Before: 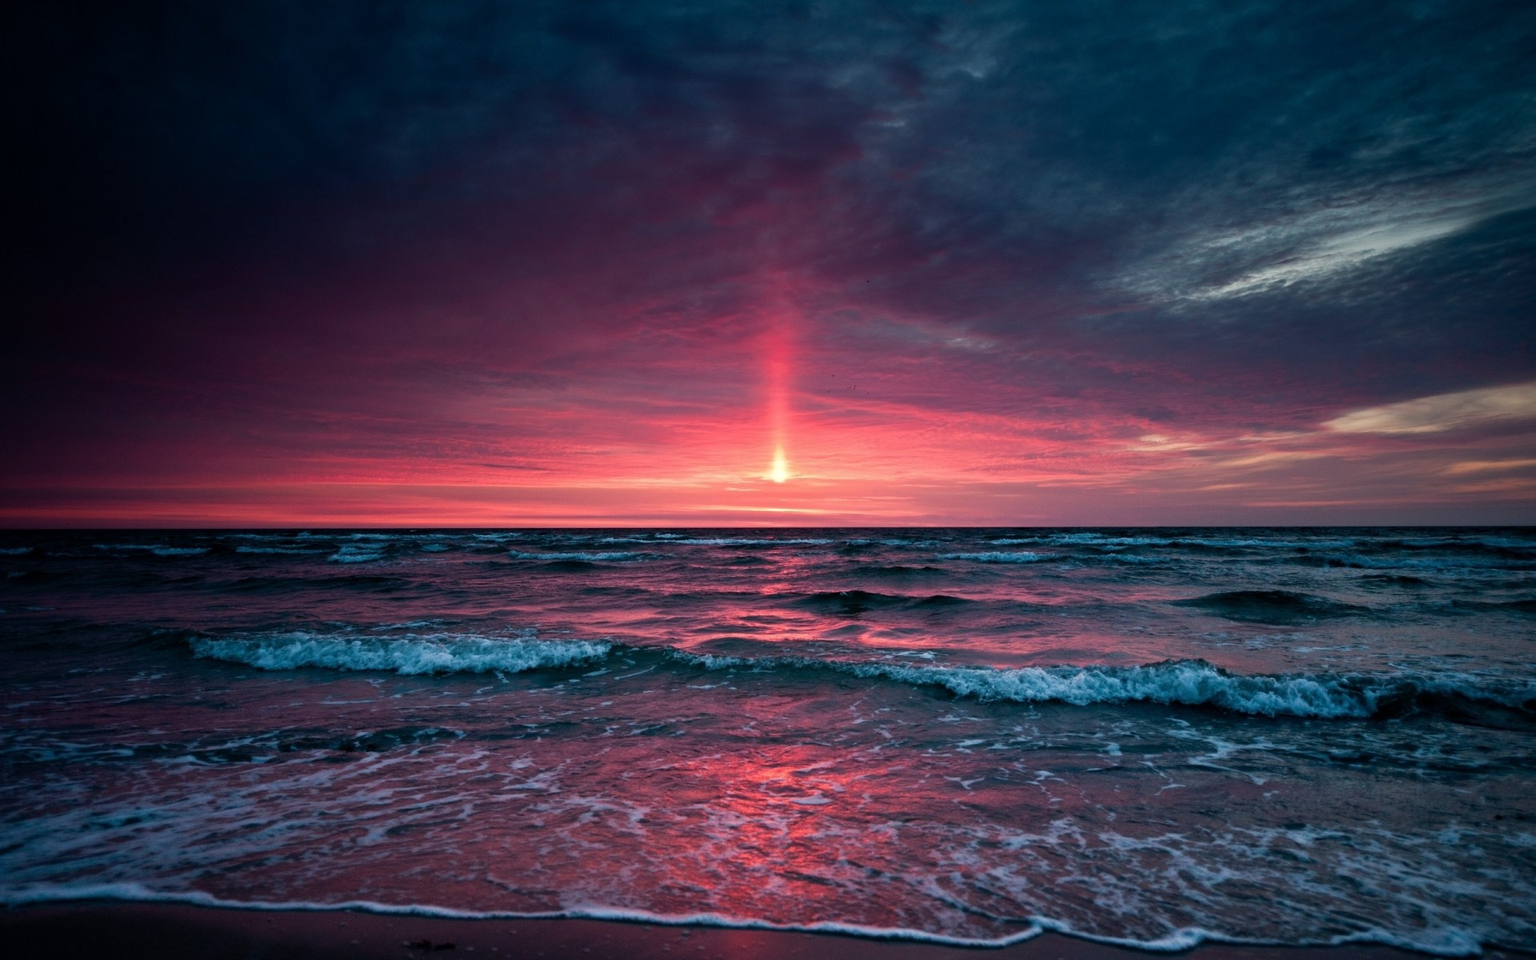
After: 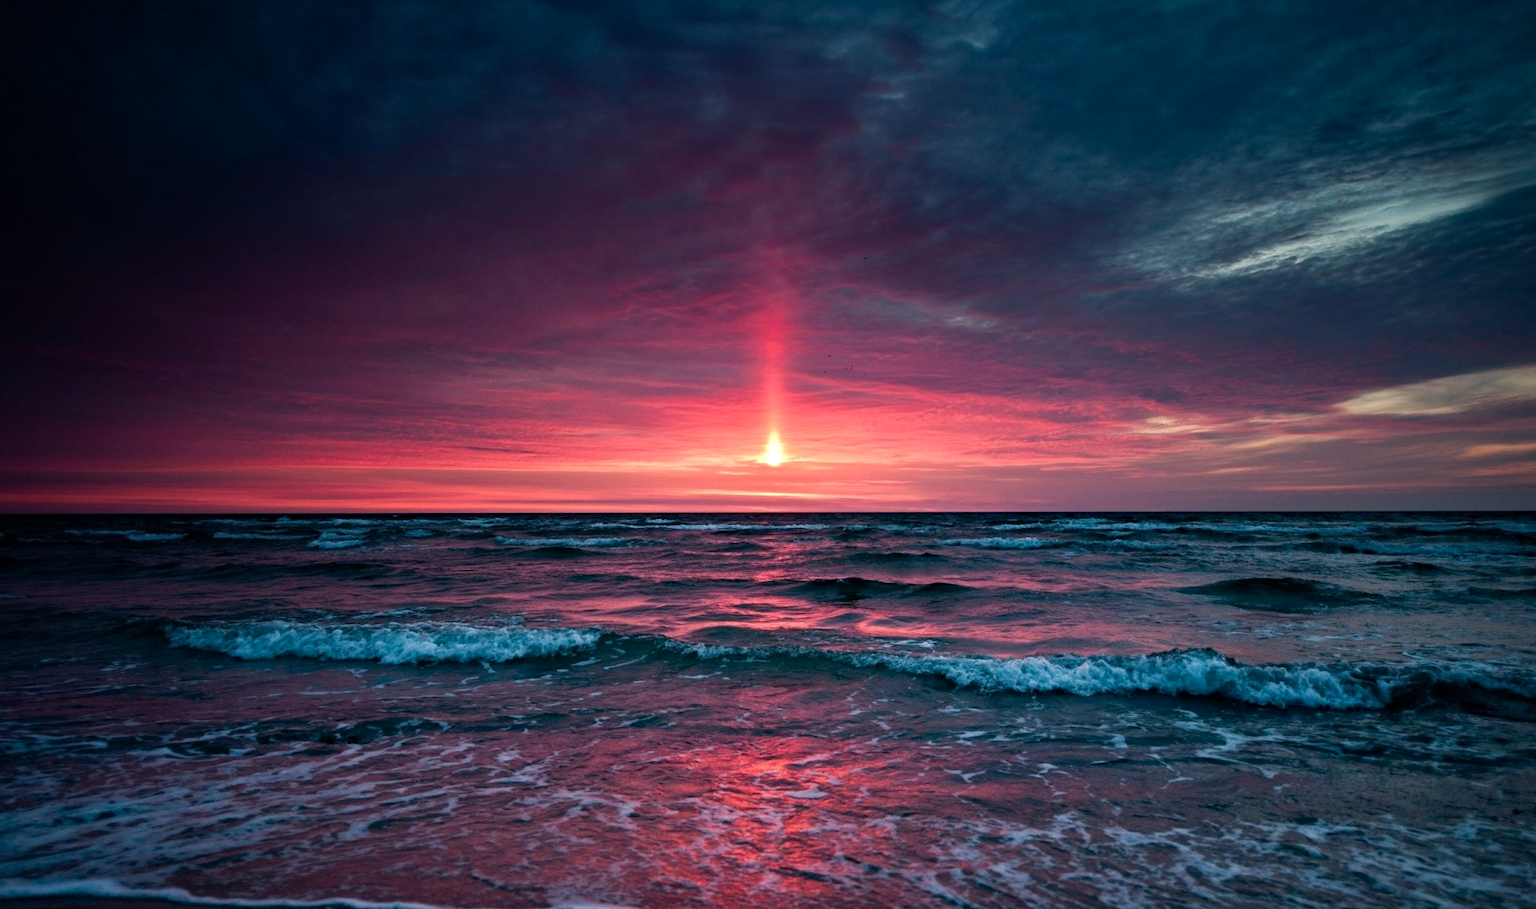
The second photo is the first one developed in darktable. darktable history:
crop: left 1.964%, top 3.251%, right 1.122%, bottom 4.933%
haze removal: compatibility mode true, adaptive false
